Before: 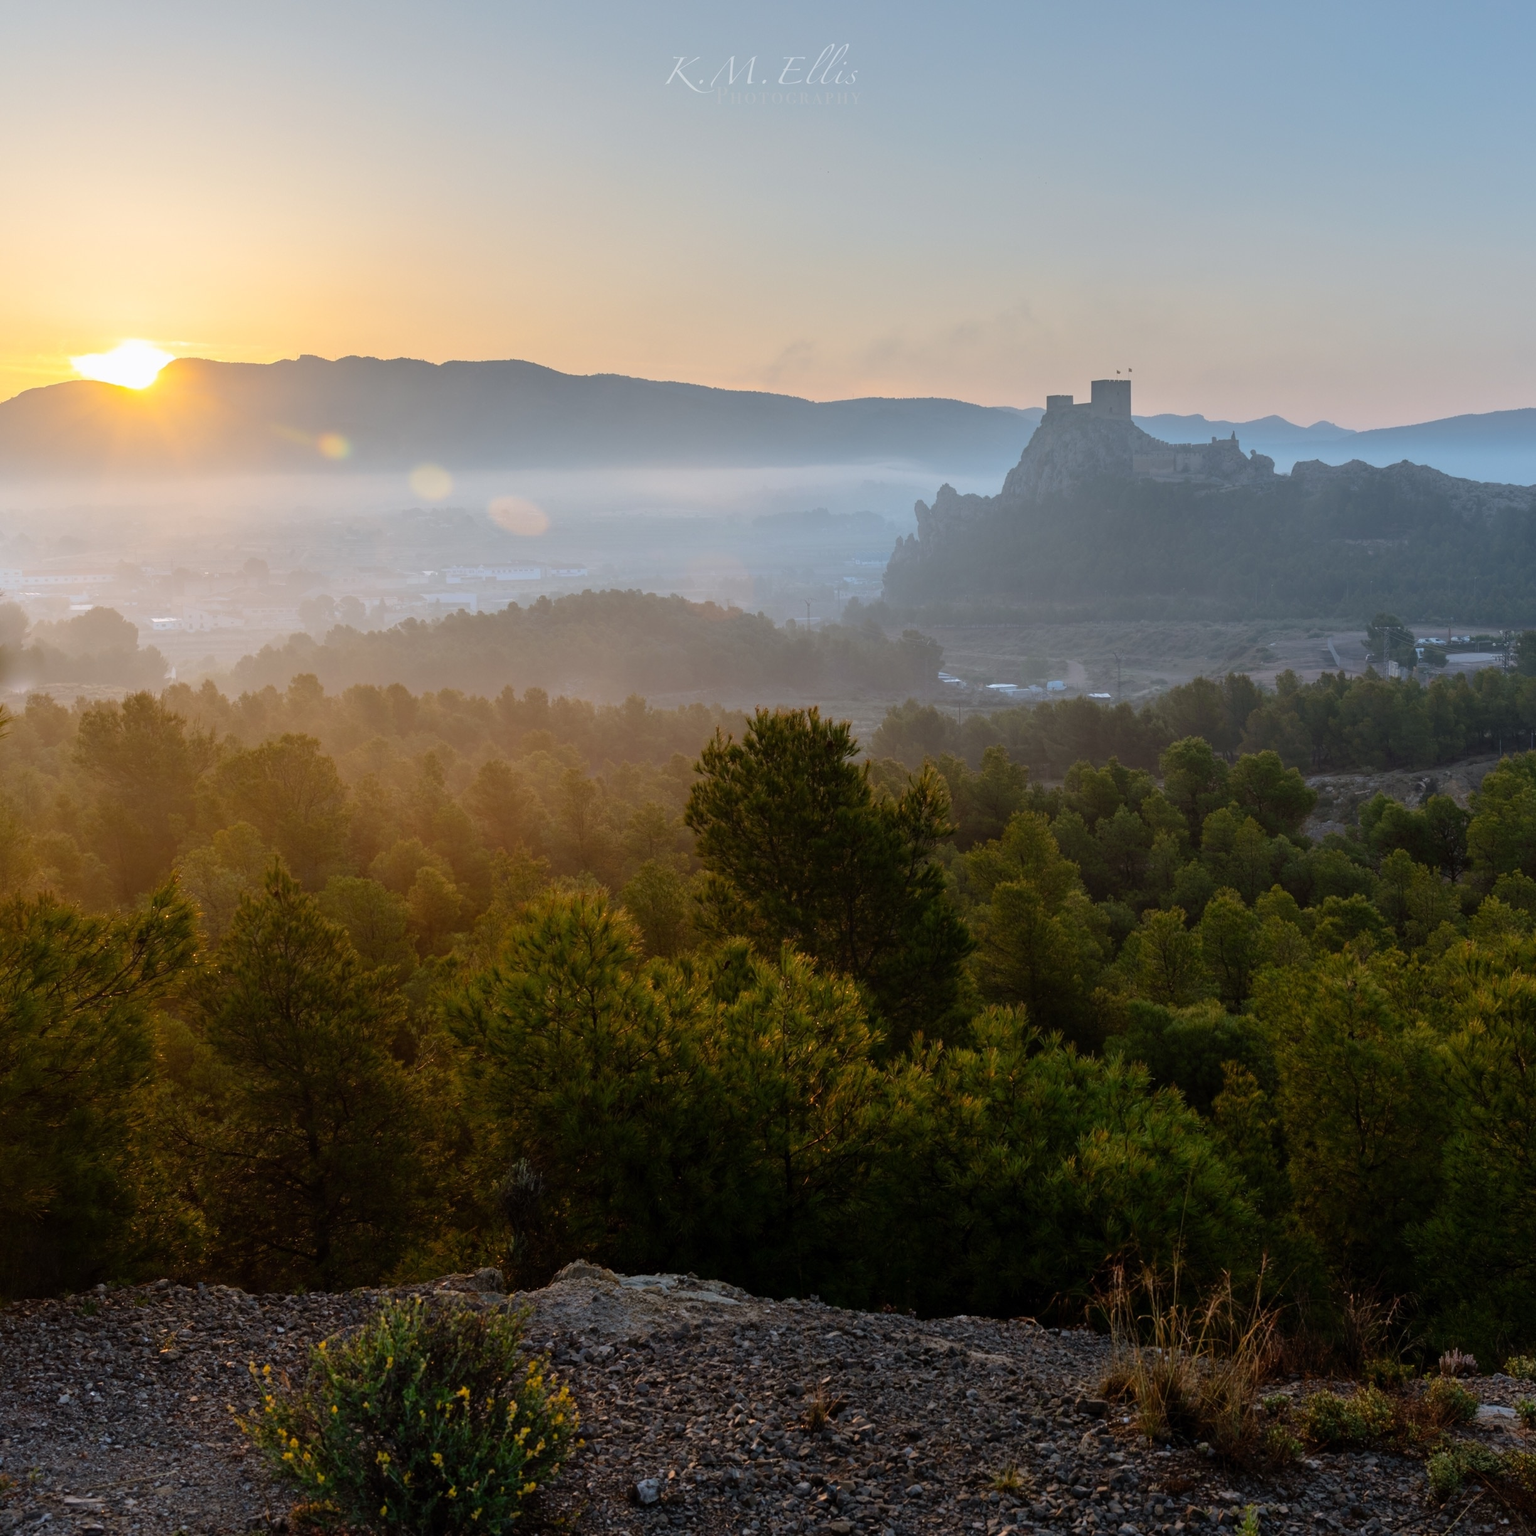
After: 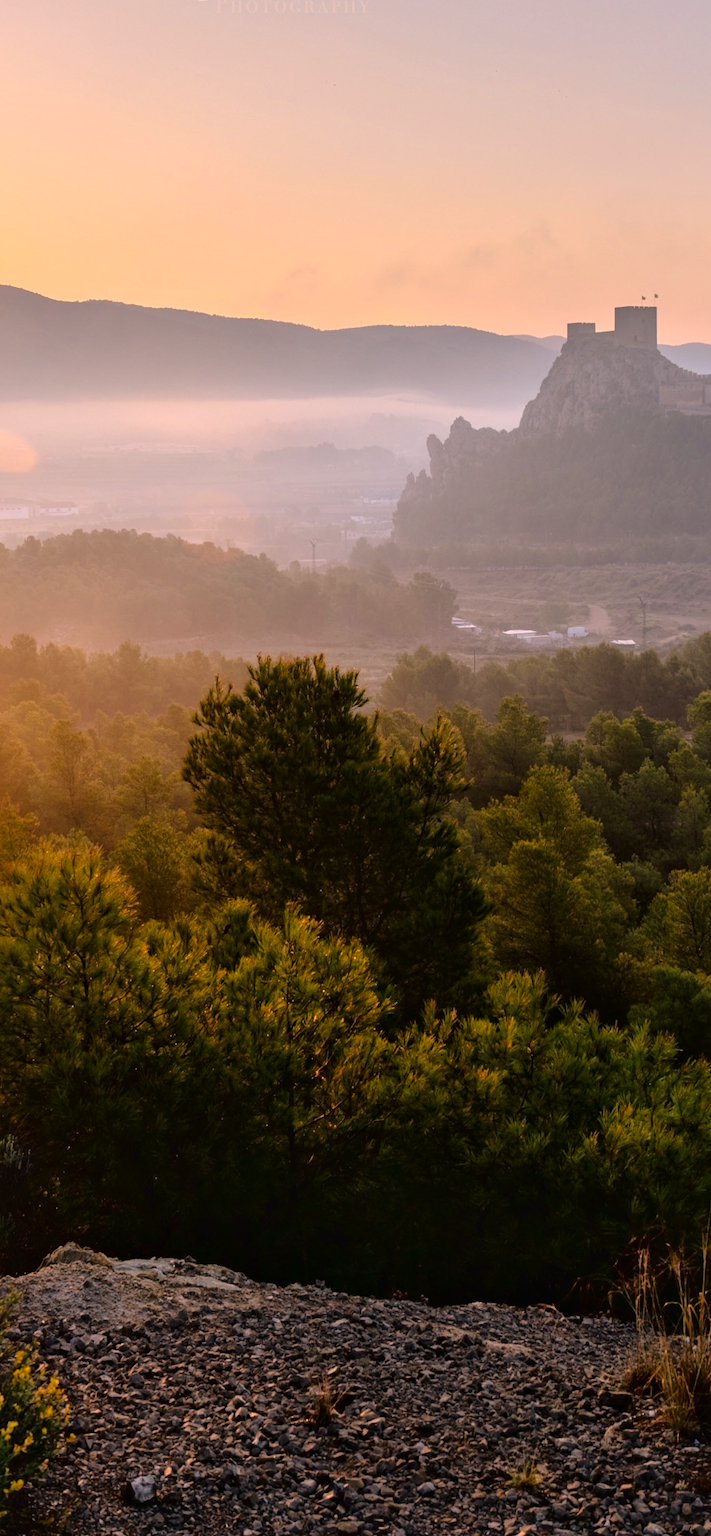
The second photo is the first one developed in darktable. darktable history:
crop: left 33.476%, top 6.028%, right 22.991%
color correction: highlights a* 17.82, highlights b* 18.33
local contrast: mode bilateral grid, contrast 20, coarseness 50, detail 121%, midtone range 0.2
tone curve: curves: ch0 [(0, 0.021) (0.049, 0.044) (0.152, 0.14) (0.328, 0.377) (0.473, 0.543) (0.663, 0.734) (0.84, 0.899) (1, 0.969)]; ch1 [(0, 0) (0.302, 0.331) (0.427, 0.433) (0.472, 0.47) (0.502, 0.503) (0.527, 0.524) (0.564, 0.591) (0.602, 0.632) (0.677, 0.701) (0.859, 0.885) (1, 1)]; ch2 [(0, 0) (0.33, 0.301) (0.447, 0.44) (0.487, 0.496) (0.502, 0.516) (0.535, 0.563) (0.565, 0.6) (0.618, 0.629) (1, 1)], color space Lab, linked channels, preserve colors none
